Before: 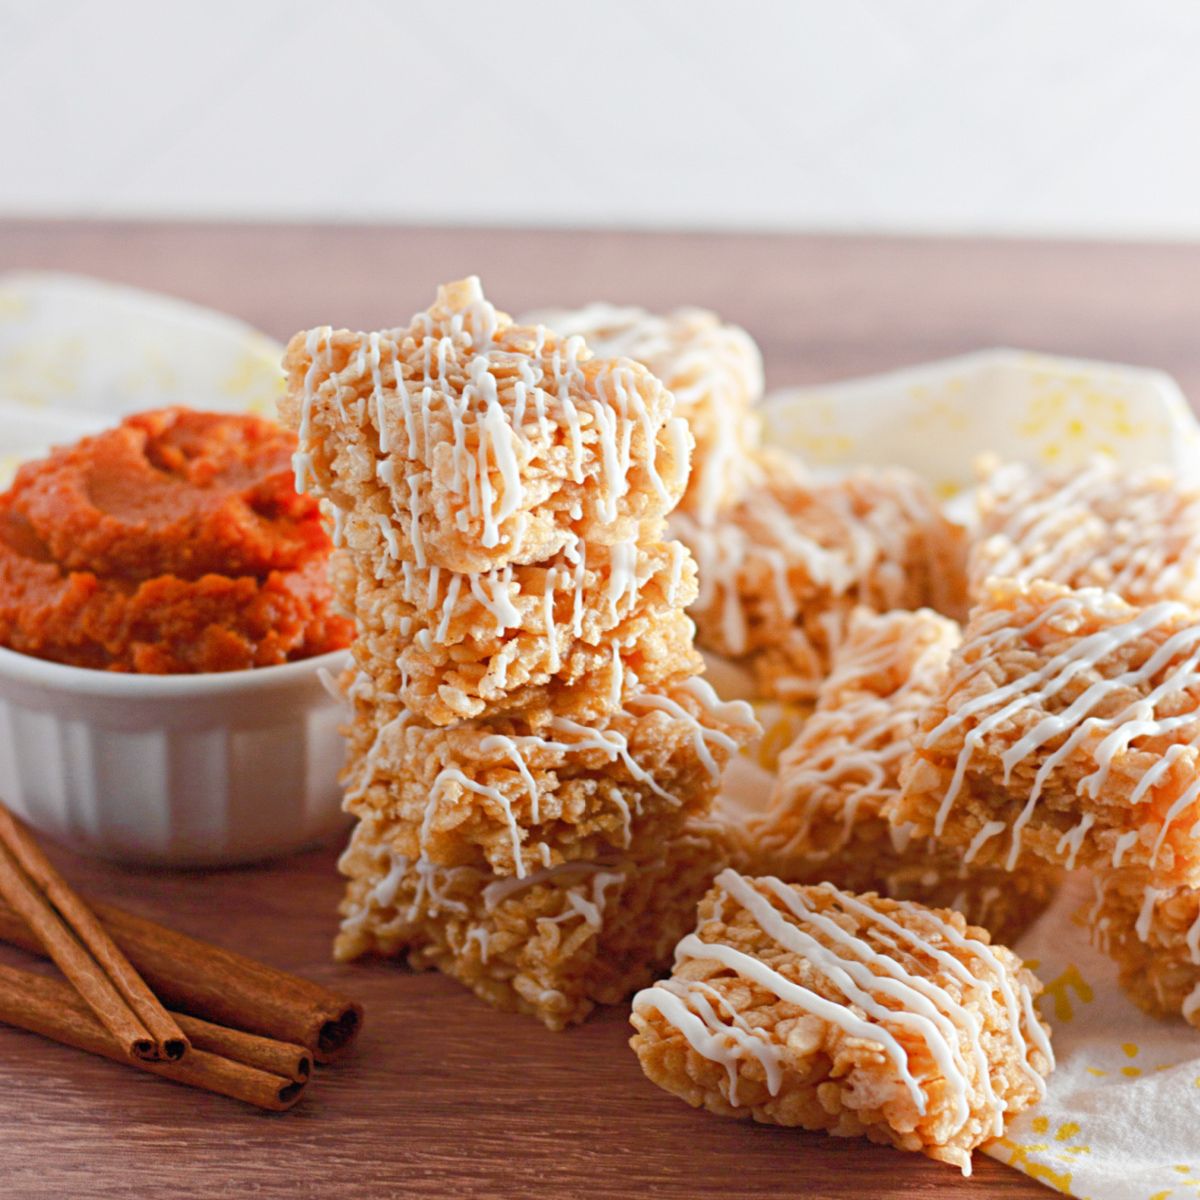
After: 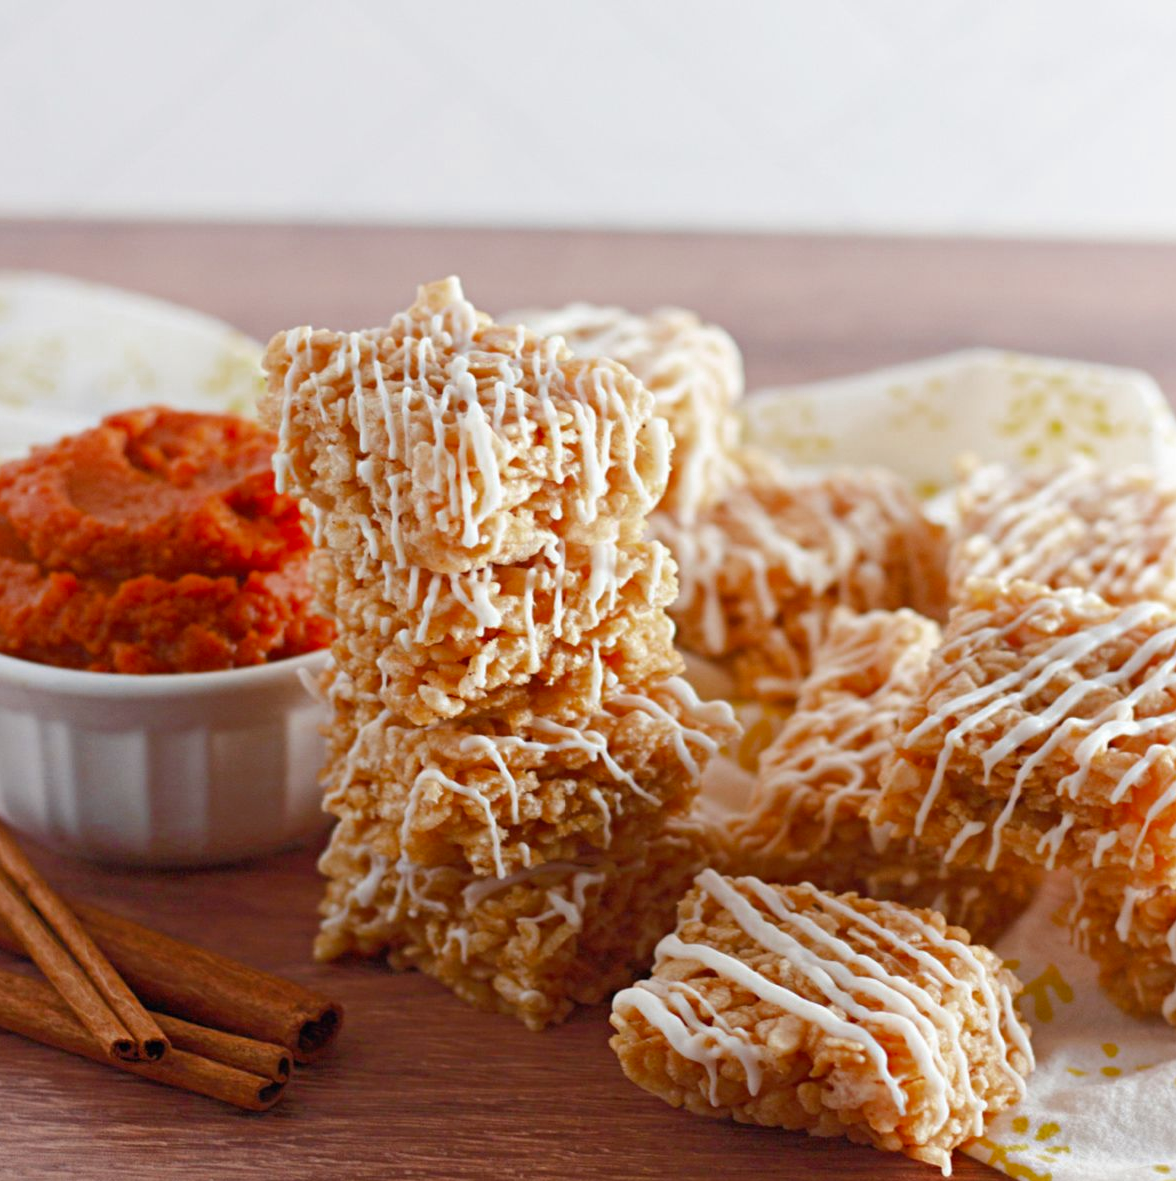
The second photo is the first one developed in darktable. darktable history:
color zones: curves: ch0 [(0, 0.425) (0.143, 0.422) (0.286, 0.42) (0.429, 0.419) (0.571, 0.419) (0.714, 0.42) (0.857, 0.422) (1, 0.425)]
crop: left 1.722%, right 0.276%, bottom 1.531%
